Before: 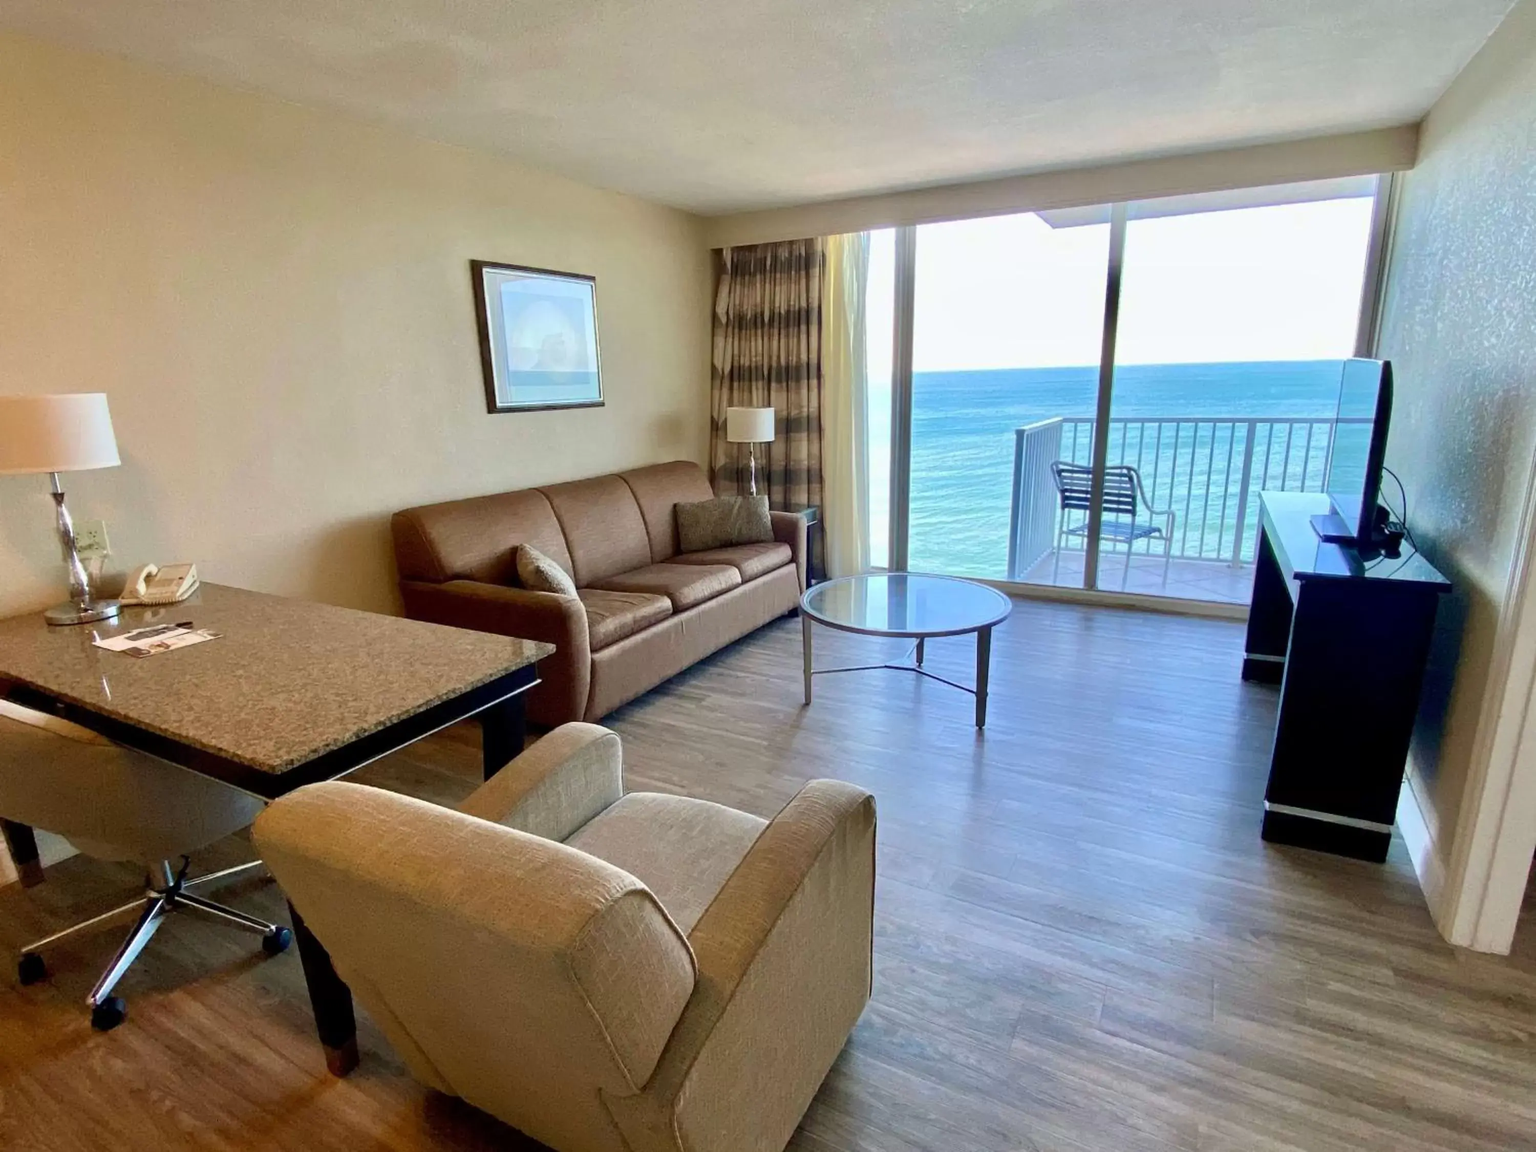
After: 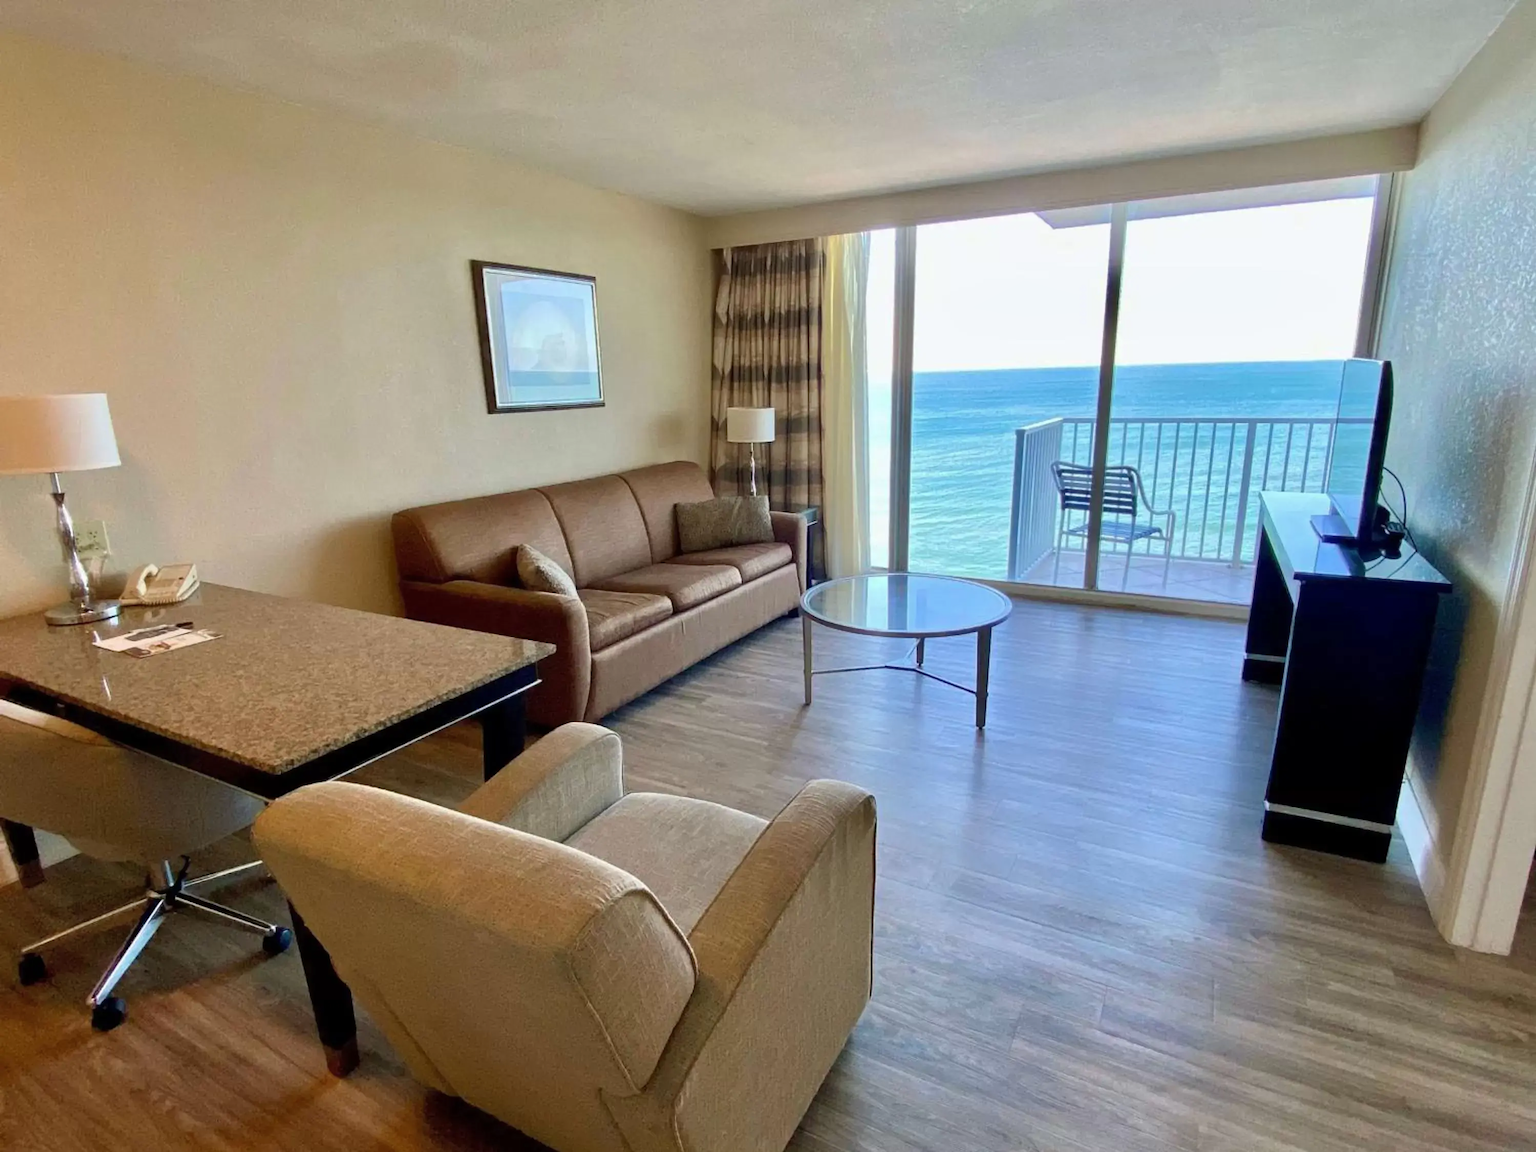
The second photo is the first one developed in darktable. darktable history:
shadows and highlights: shadows 25.63, highlights -25.47
